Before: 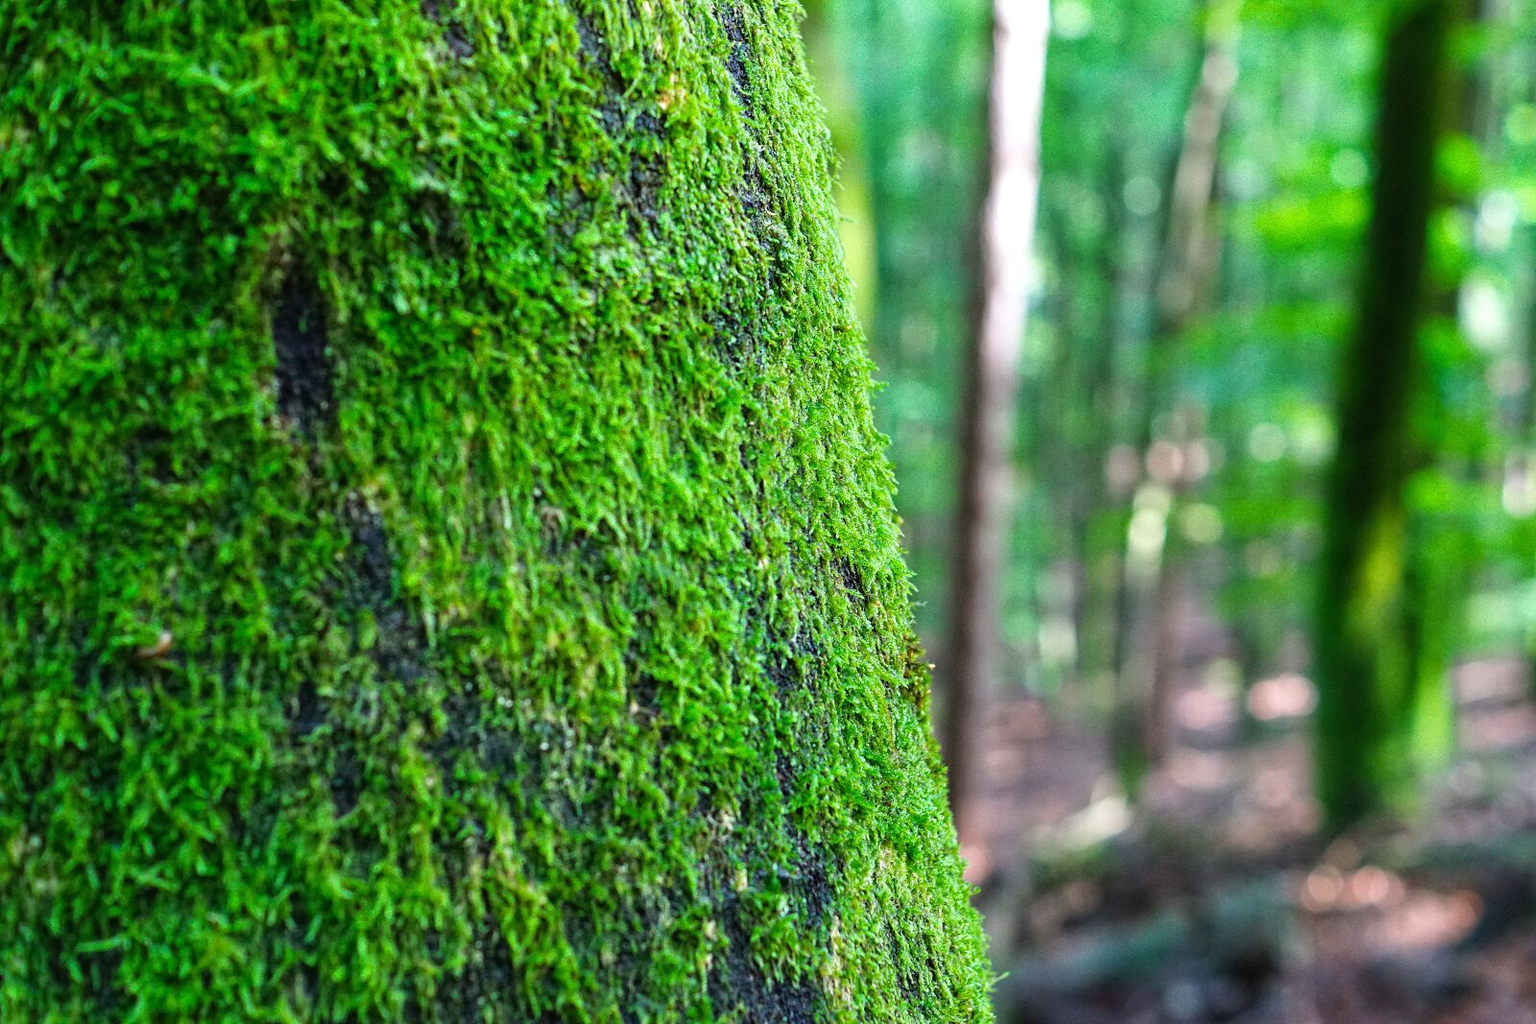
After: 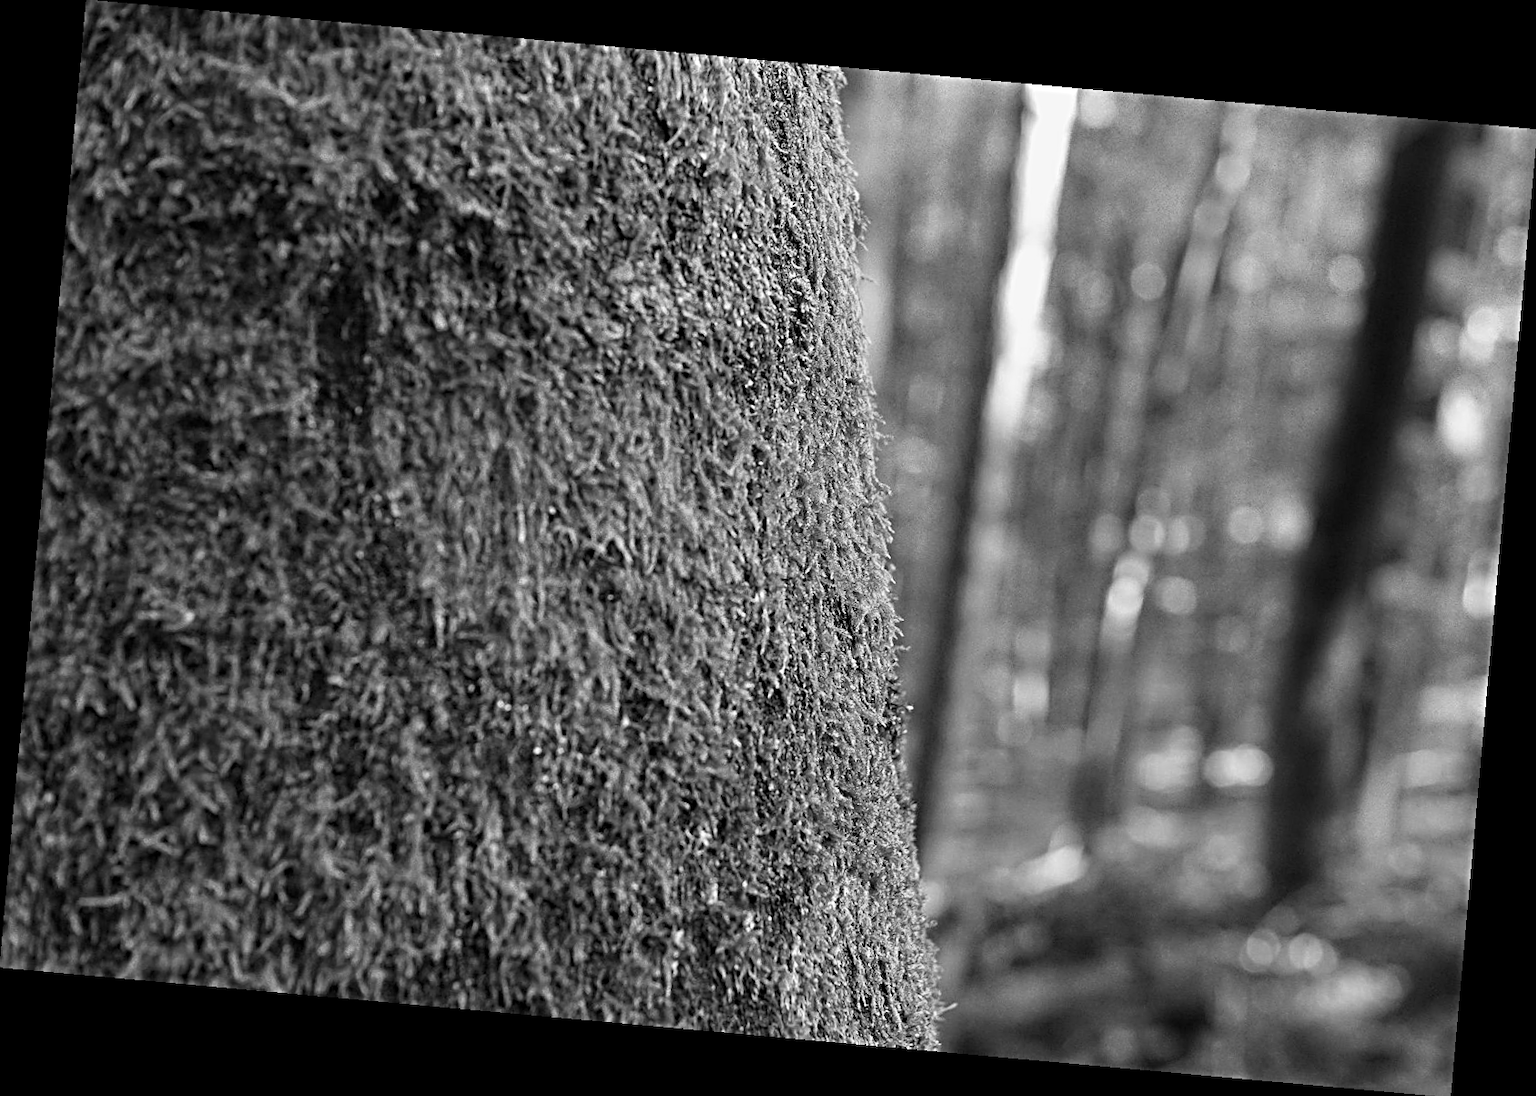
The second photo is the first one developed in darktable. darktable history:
rotate and perspective: rotation 5.12°, automatic cropping off
color calibration: output gray [0.18, 0.41, 0.41, 0], gray › normalize channels true, illuminant same as pipeline (D50), adaptation XYZ, x 0.346, y 0.359, gamut compression 0
sharpen: radius 4
velvia: on, module defaults
